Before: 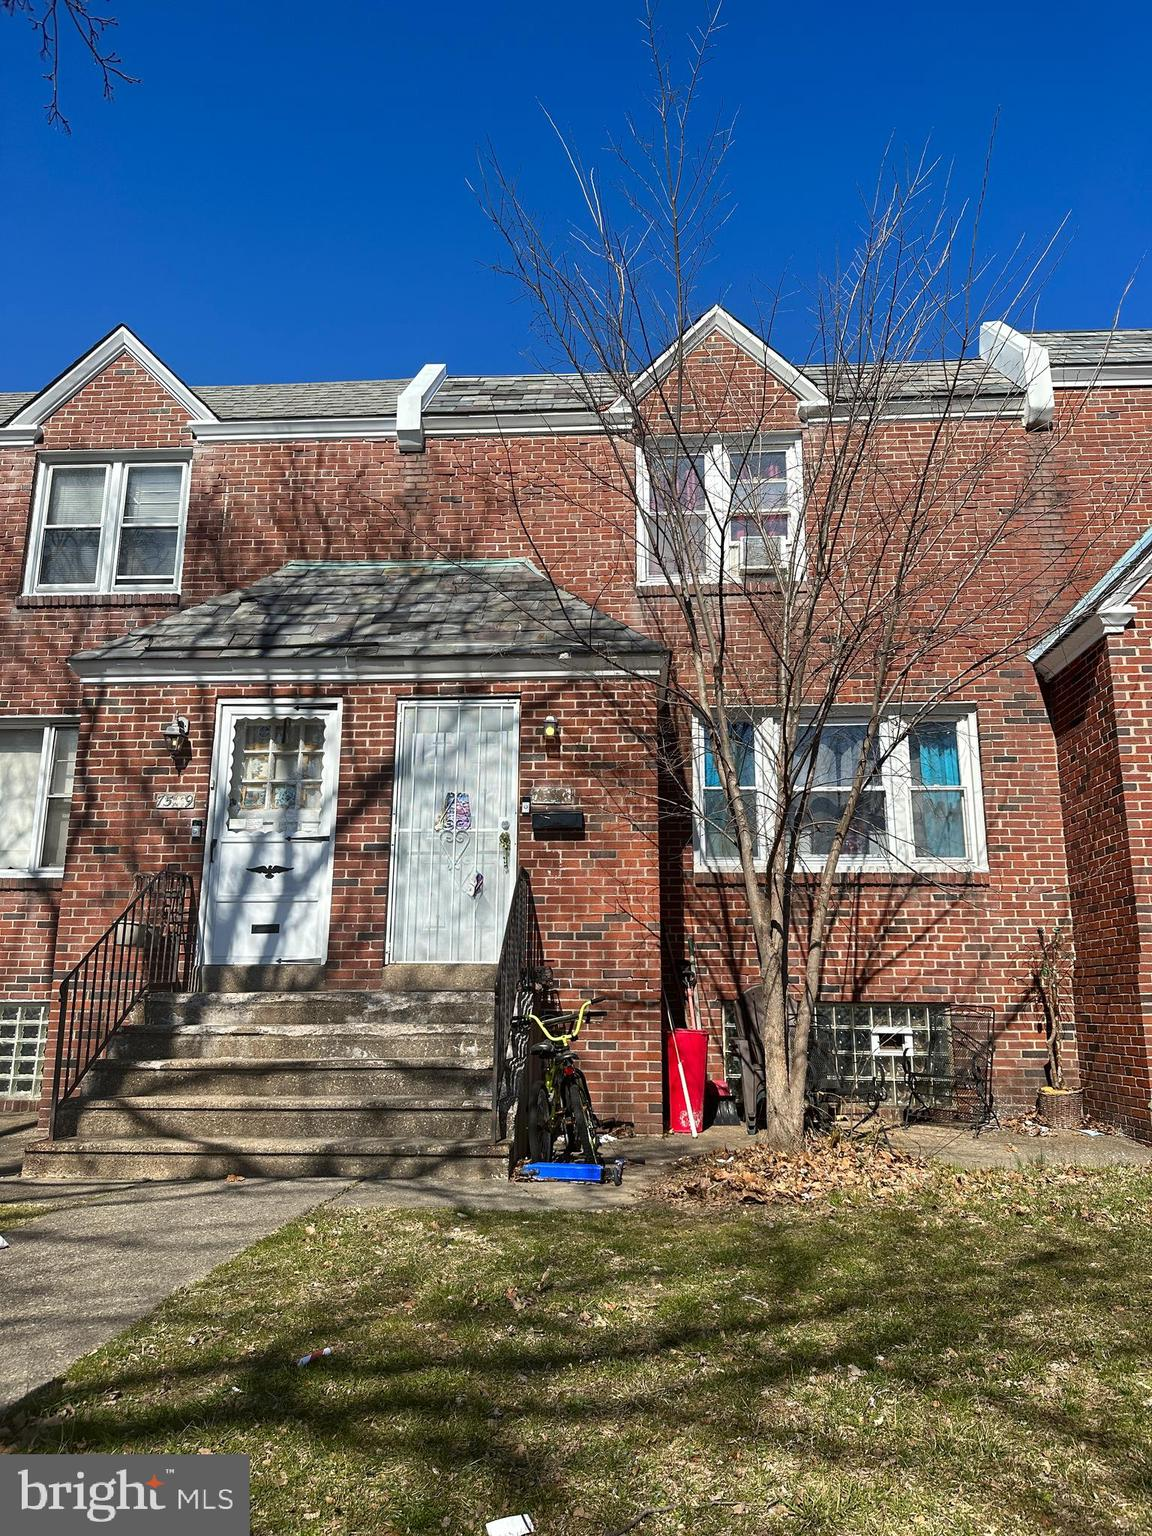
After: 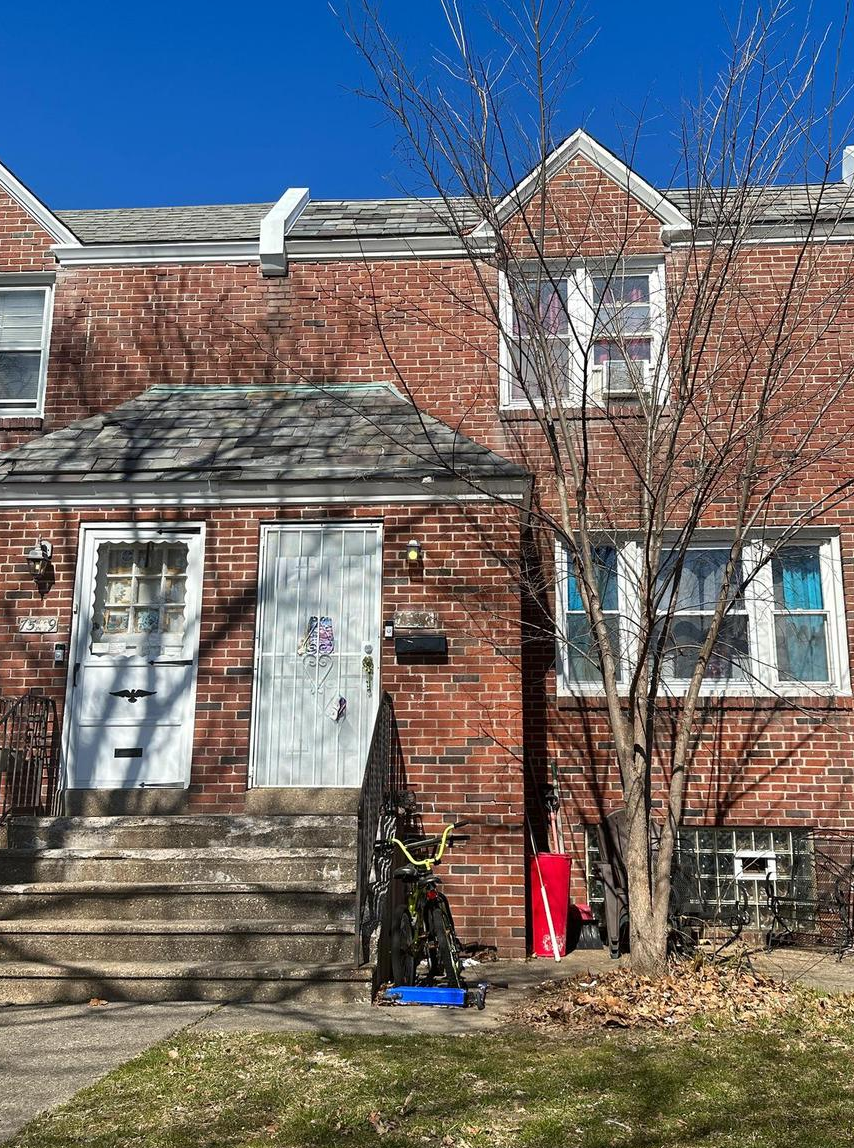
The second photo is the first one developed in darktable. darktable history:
crop and rotate: left 11.95%, top 11.466%, right 13.915%, bottom 13.747%
